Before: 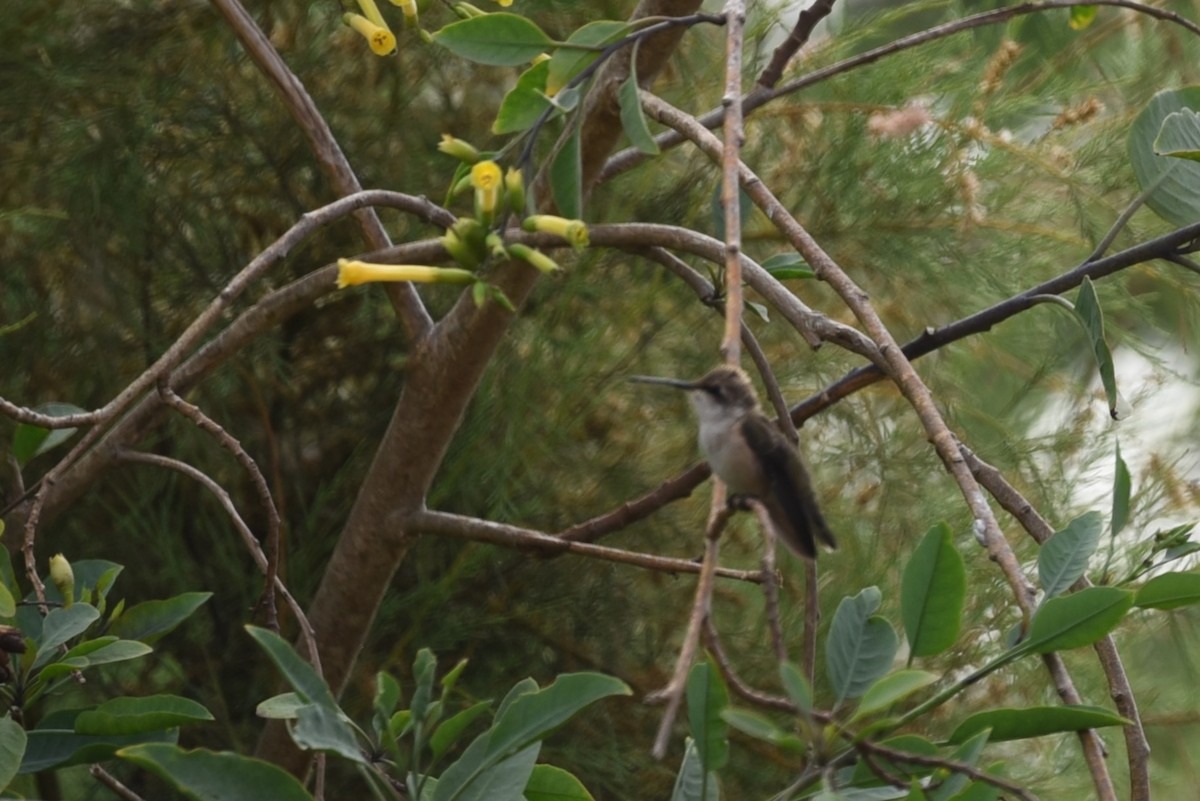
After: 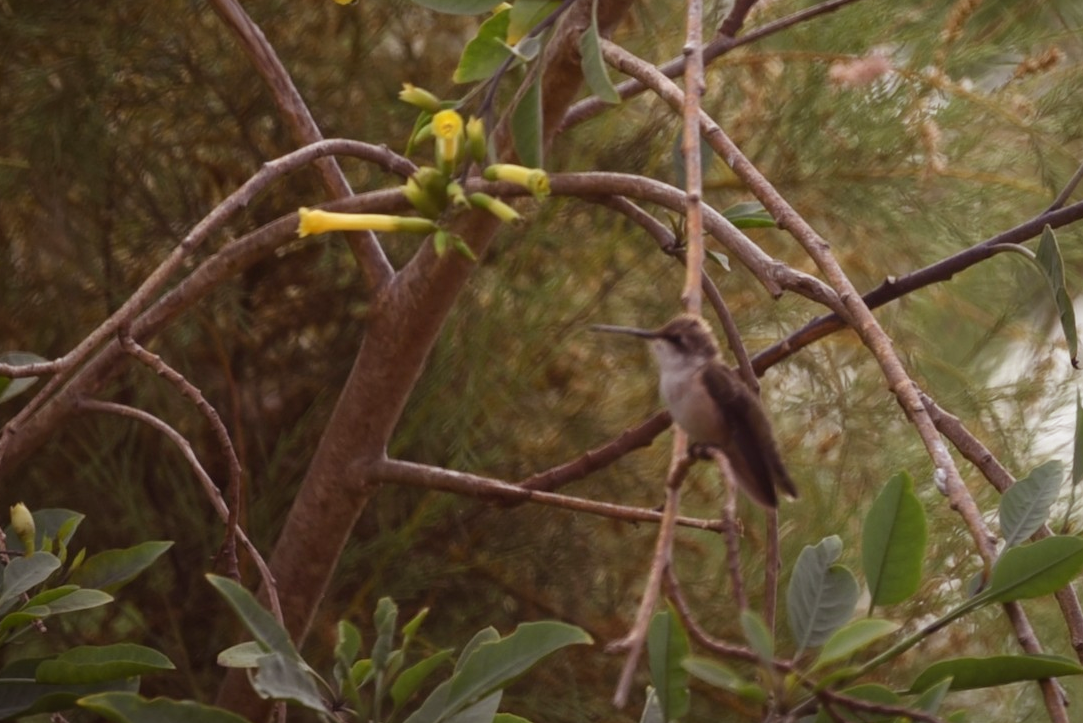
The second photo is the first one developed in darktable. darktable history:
crop: left 3.305%, top 6.436%, right 6.389%, bottom 3.258%
vignetting: fall-off start 80.87%, fall-off radius 61.59%, brightness -0.384, saturation 0.007, center (0, 0.007), automatic ratio true, width/height ratio 1.418
rgb levels: mode RGB, independent channels, levels [[0, 0.474, 1], [0, 0.5, 1], [0, 0.5, 1]]
